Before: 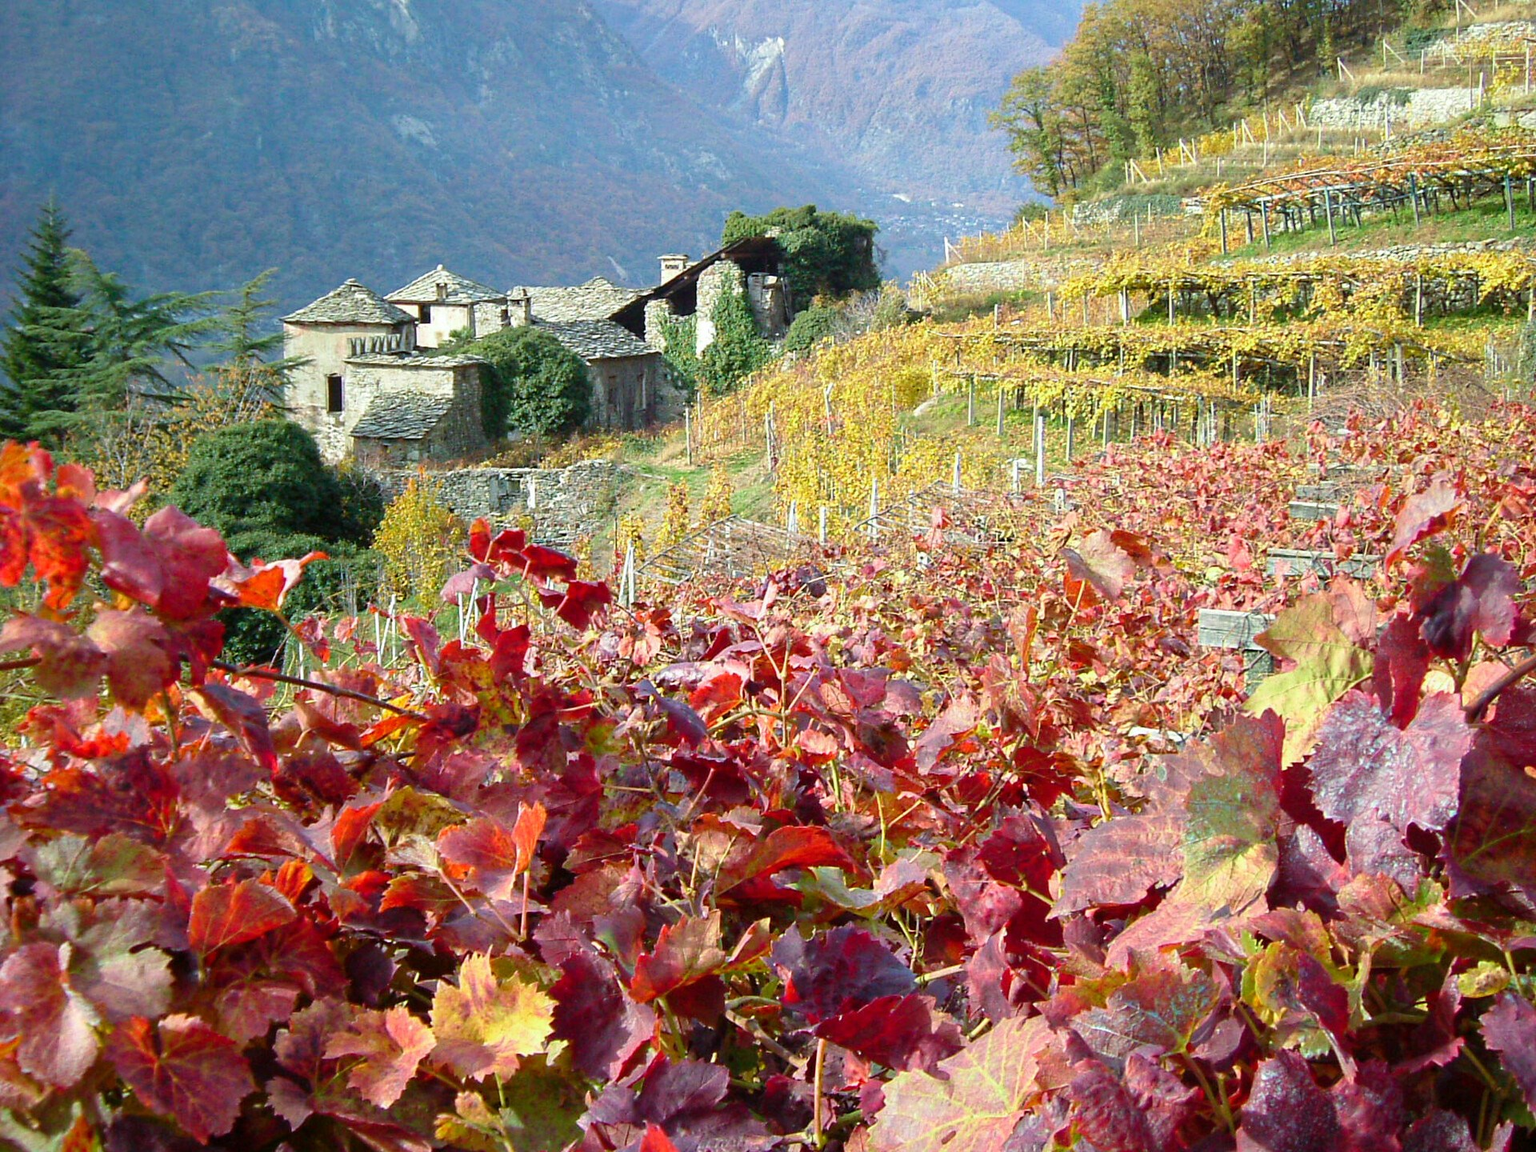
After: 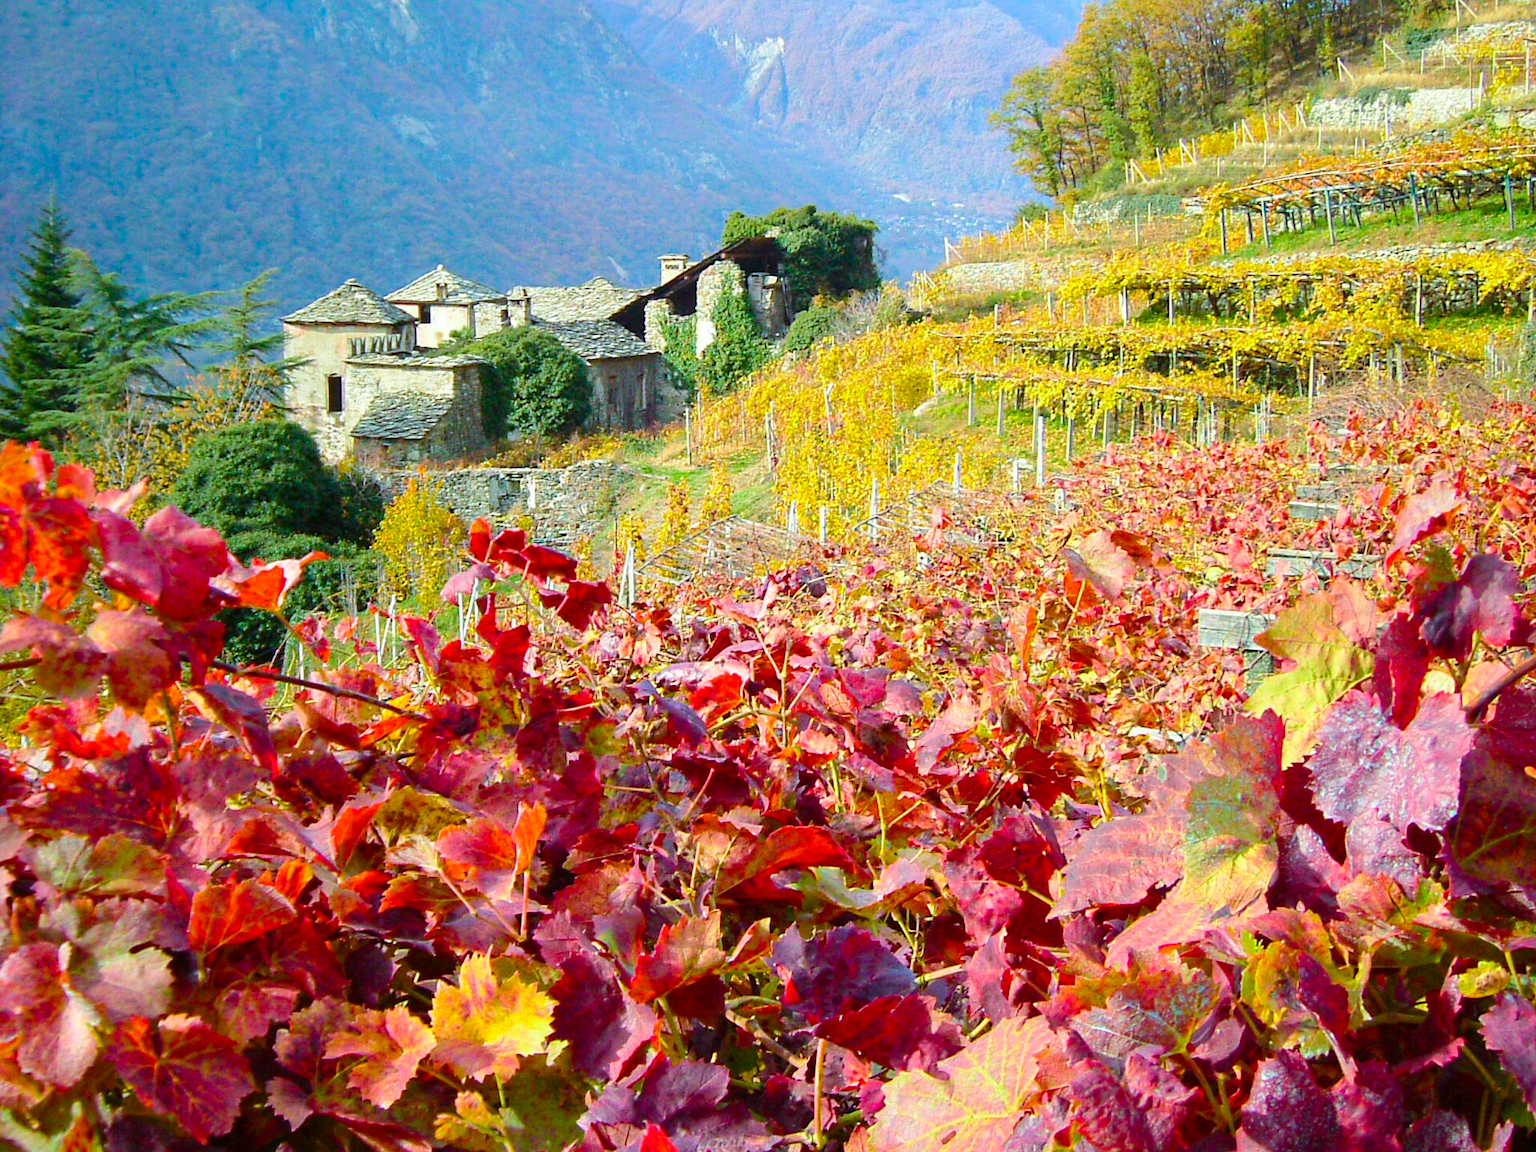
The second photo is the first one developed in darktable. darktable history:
haze removal: strength 0.02, distance 0.25, compatibility mode true, adaptive false
contrast brightness saturation: contrast 0.1, brightness 0.02, saturation 0.02
color balance rgb: perceptual saturation grading › global saturation 25%, perceptual brilliance grading › mid-tones 10%, perceptual brilliance grading › shadows 15%, global vibrance 20%
